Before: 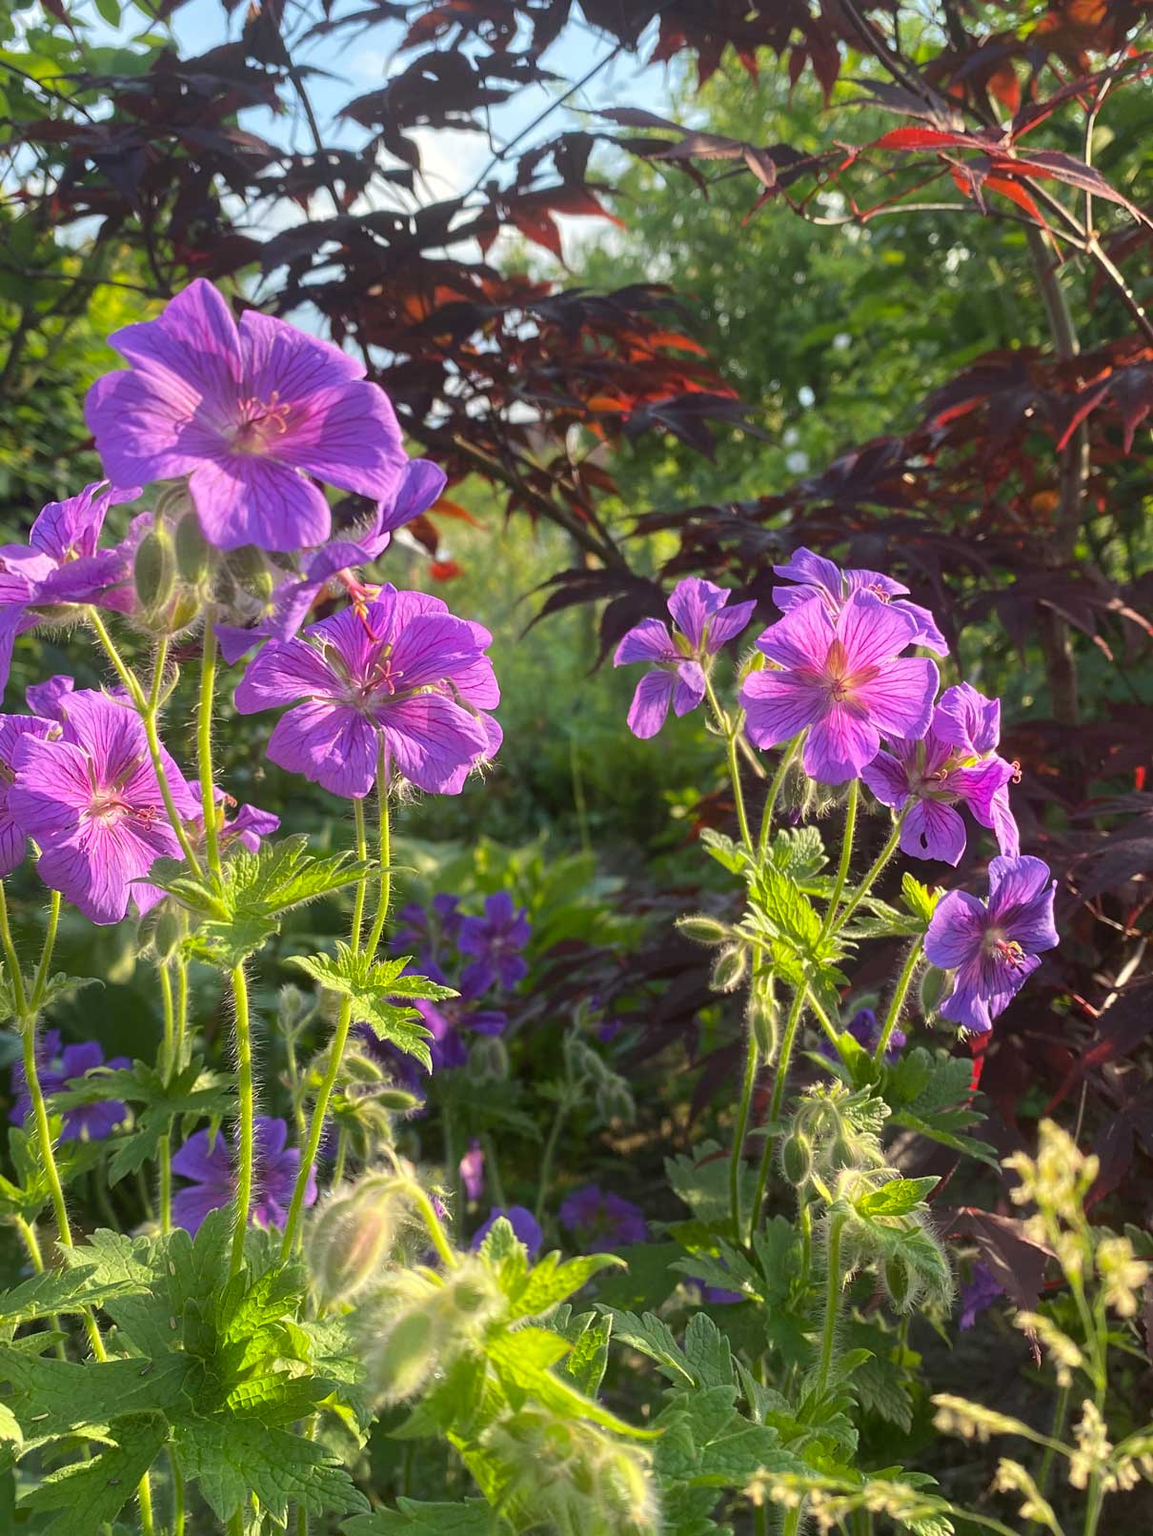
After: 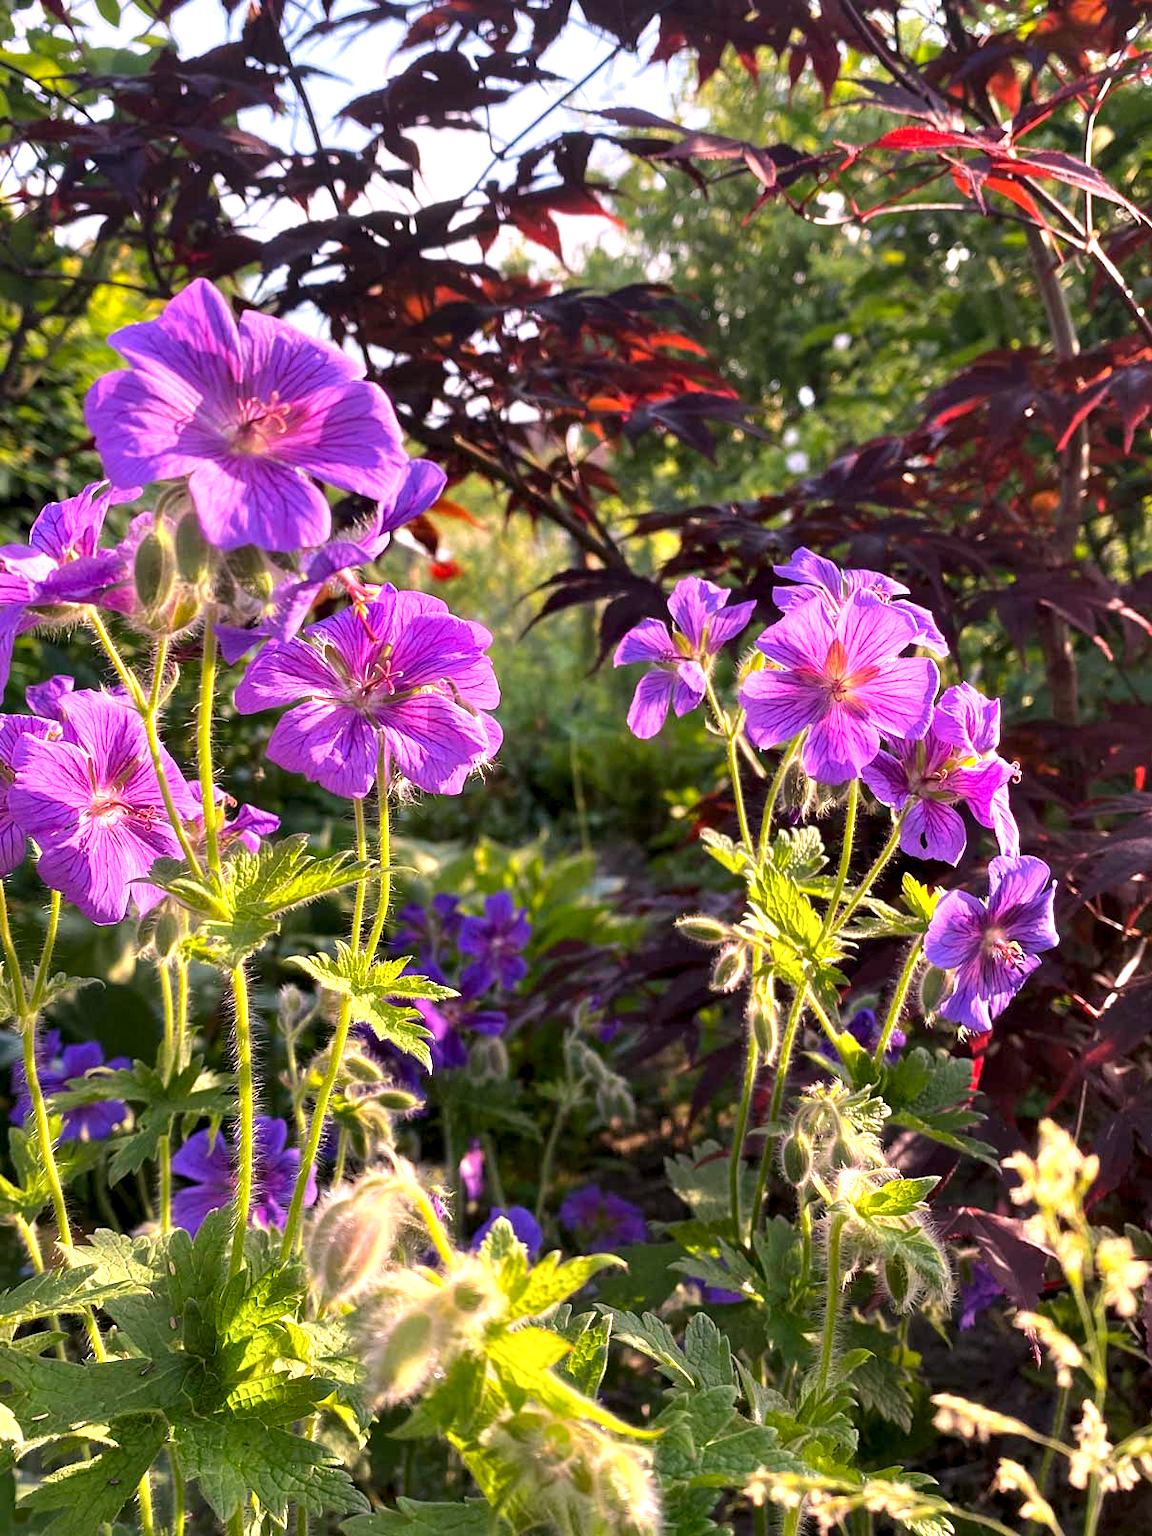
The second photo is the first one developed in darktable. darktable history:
white balance: red 1.188, blue 1.11
contrast equalizer: octaves 7, y [[0.6 ×6], [0.55 ×6], [0 ×6], [0 ×6], [0 ×6]]
